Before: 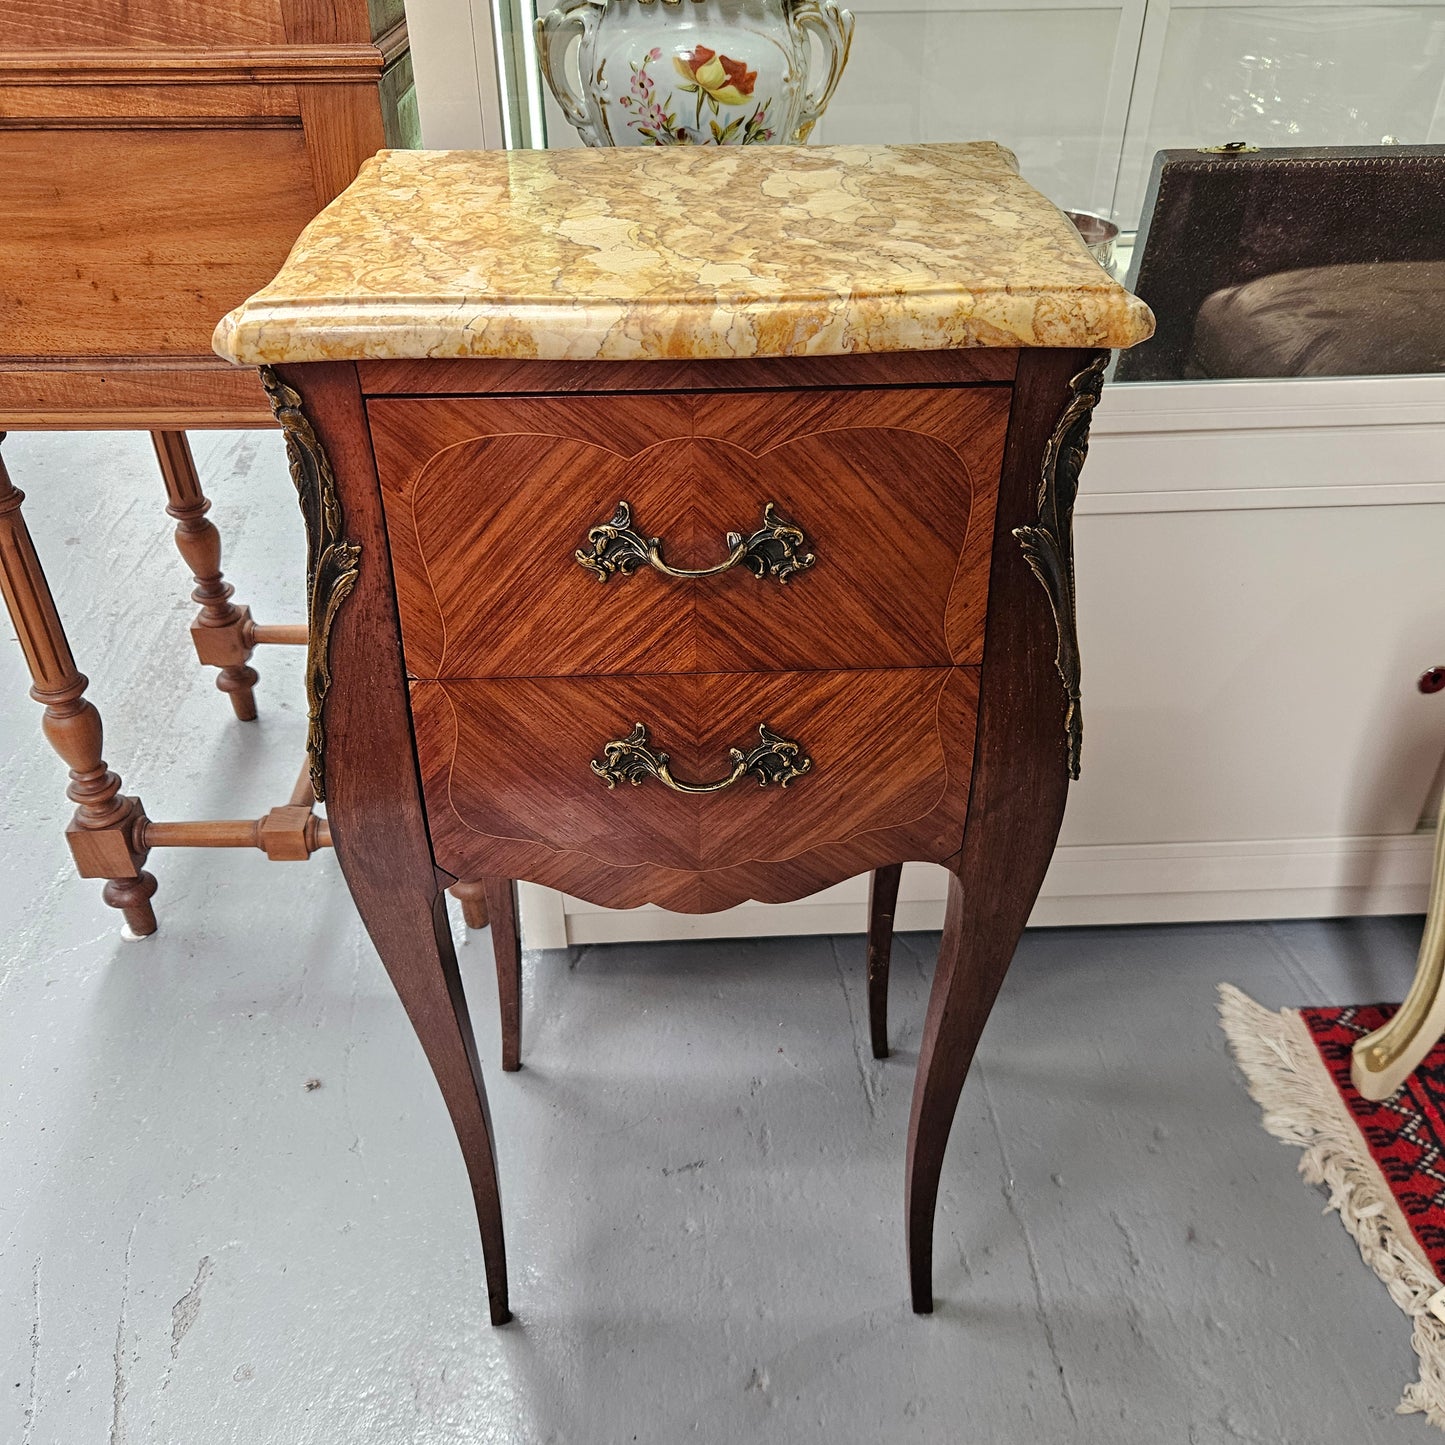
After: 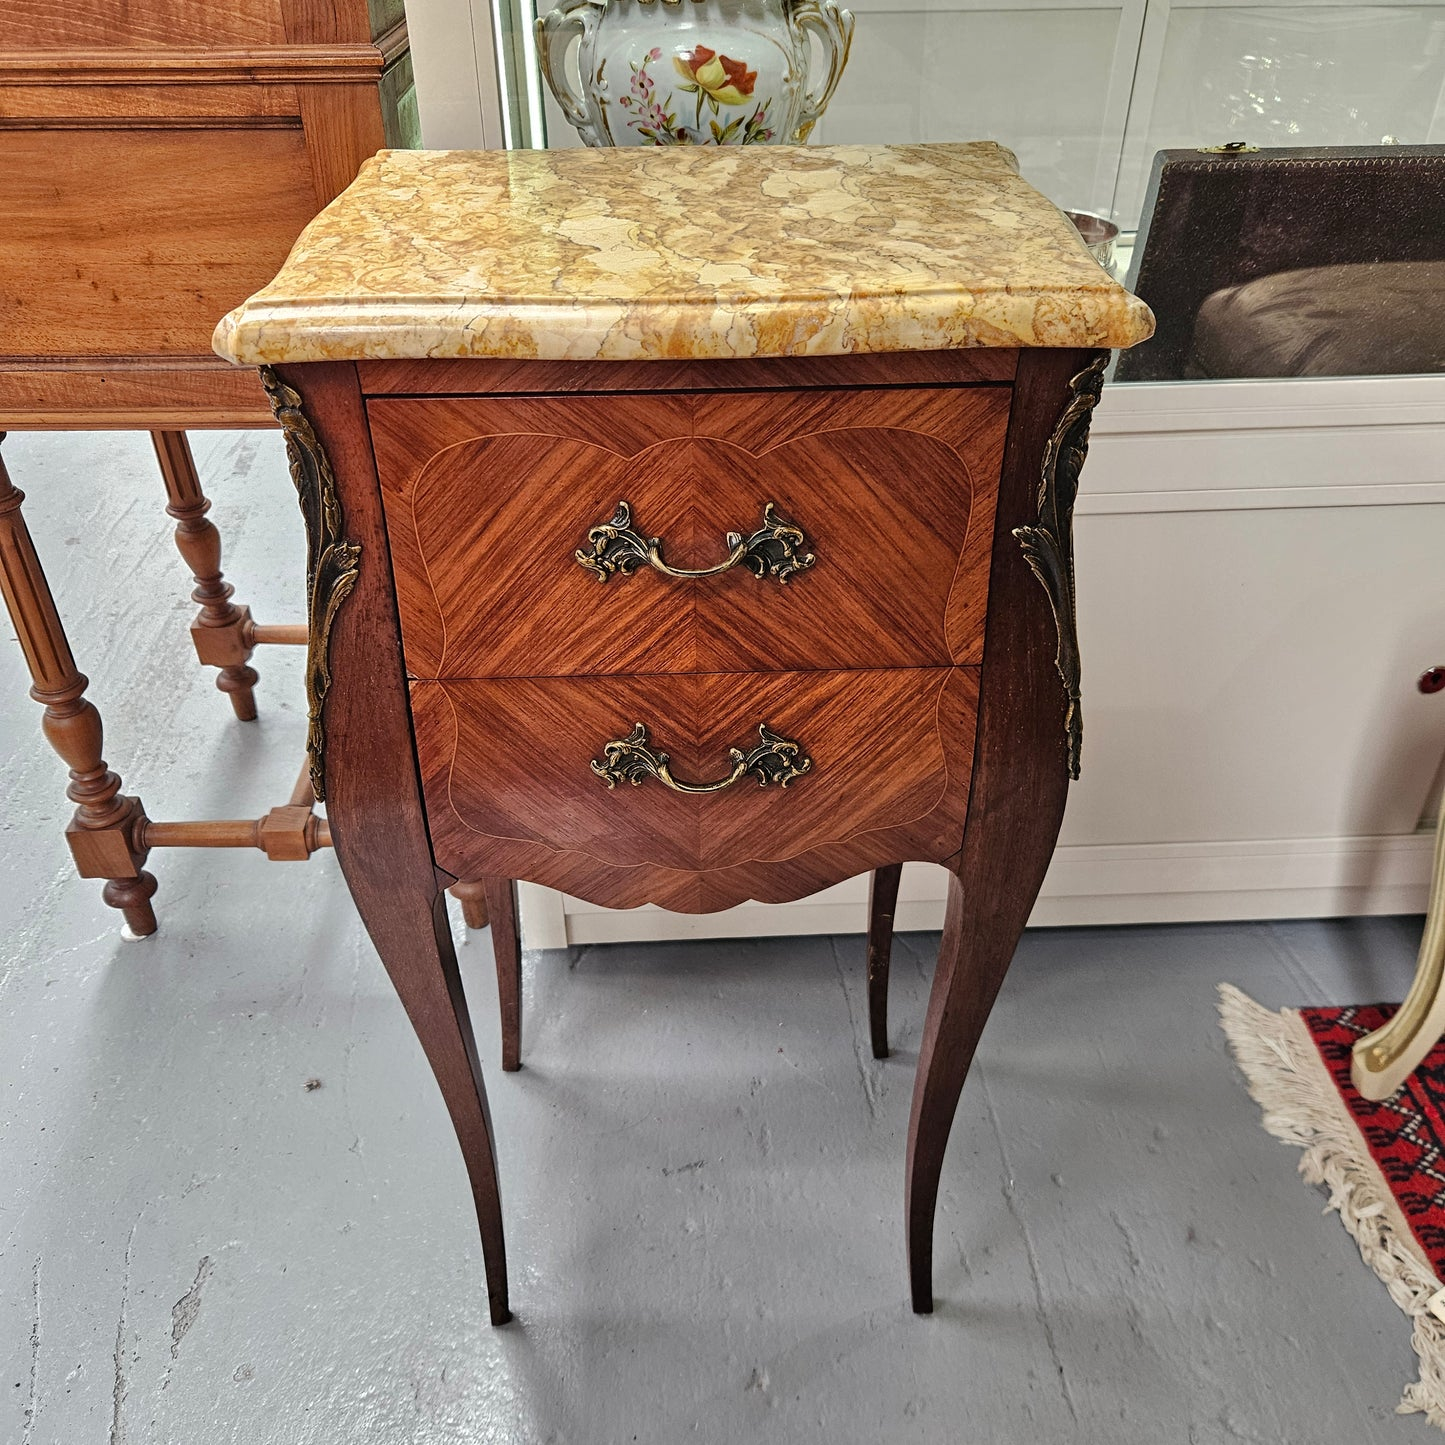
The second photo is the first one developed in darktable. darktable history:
shadows and highlights: shadows 53.24, highlights color adjustment 32.39%, soften with gaussian
